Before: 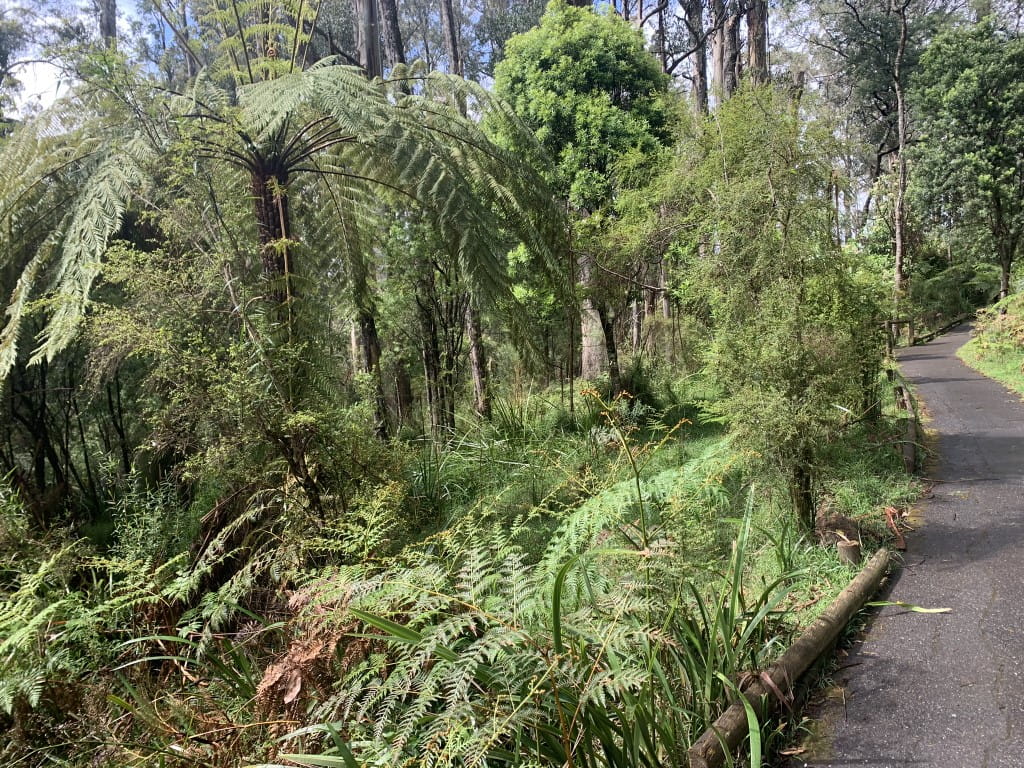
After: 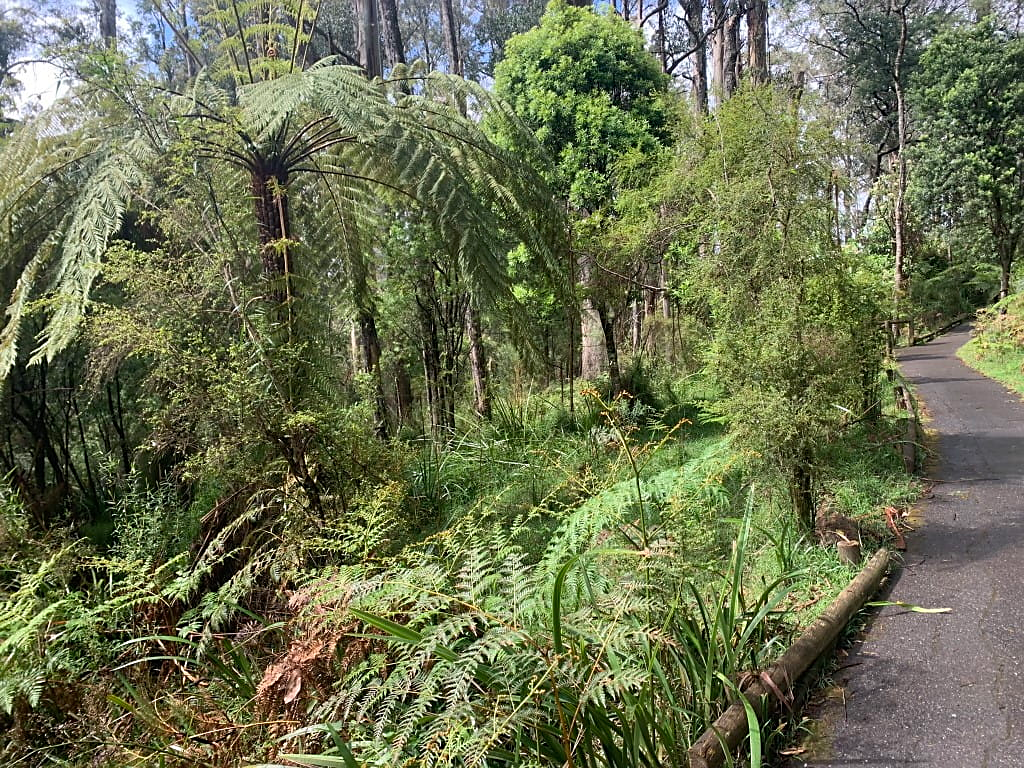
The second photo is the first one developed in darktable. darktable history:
sharpen: radius 1.838, amount 0.399, threshold 1.699
